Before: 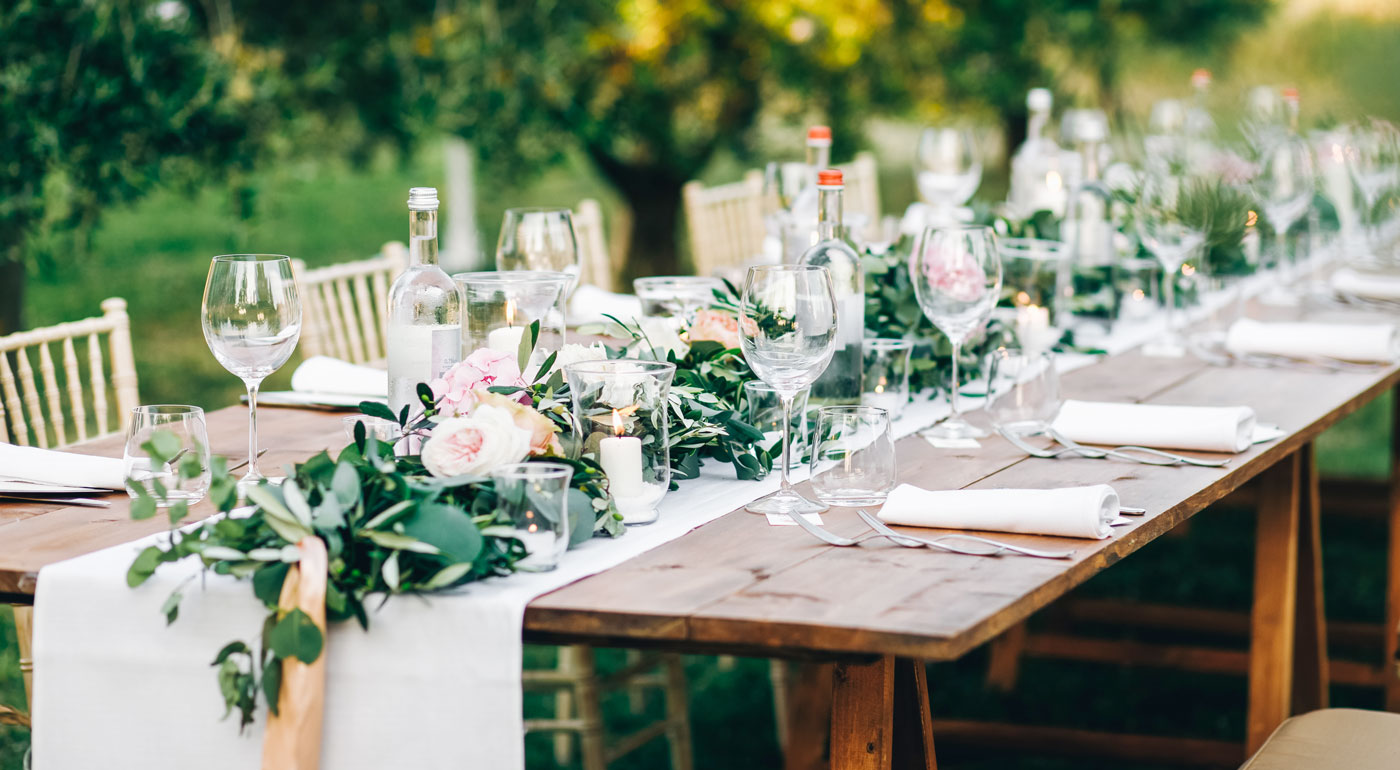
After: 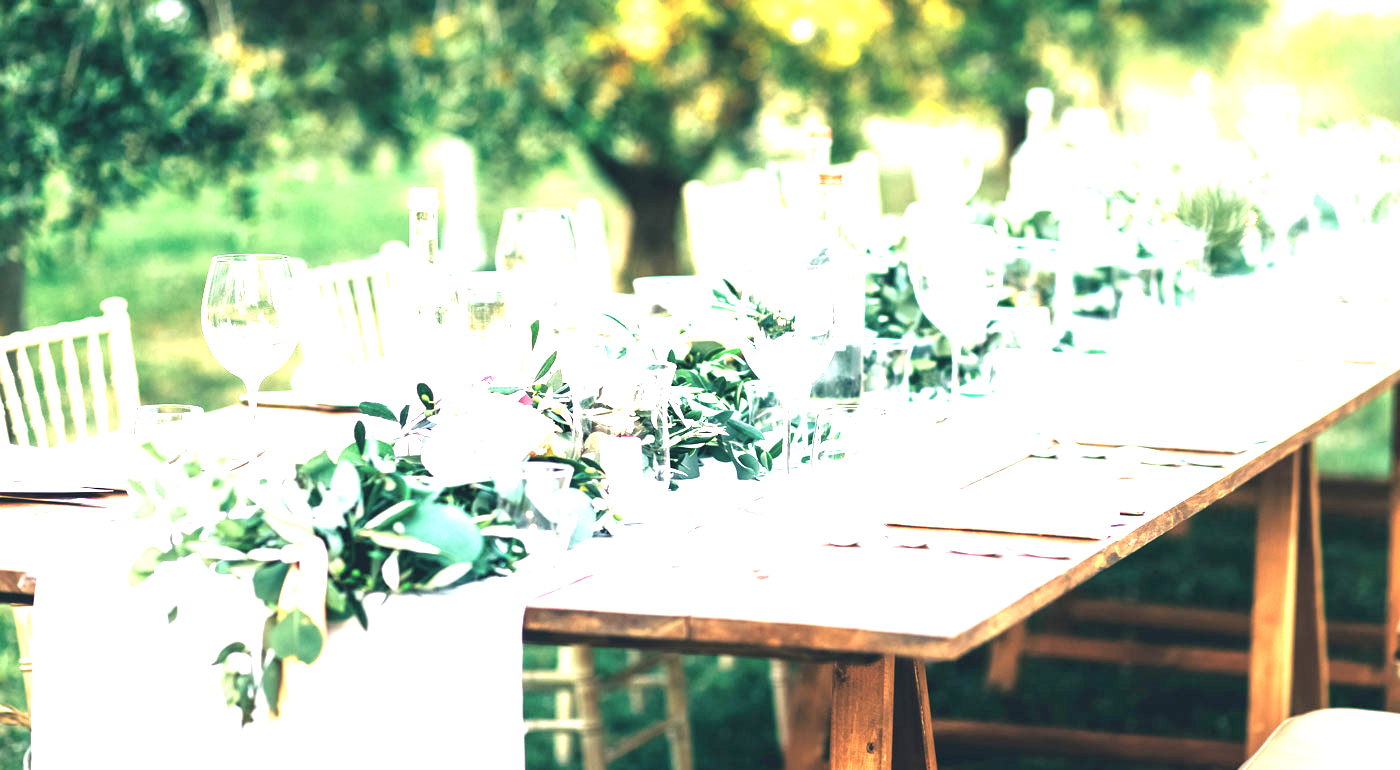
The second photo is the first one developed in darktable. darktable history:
exposure: exposure 2.04 EV, compensate highlight preservation false
color correction: saturation 0.8
